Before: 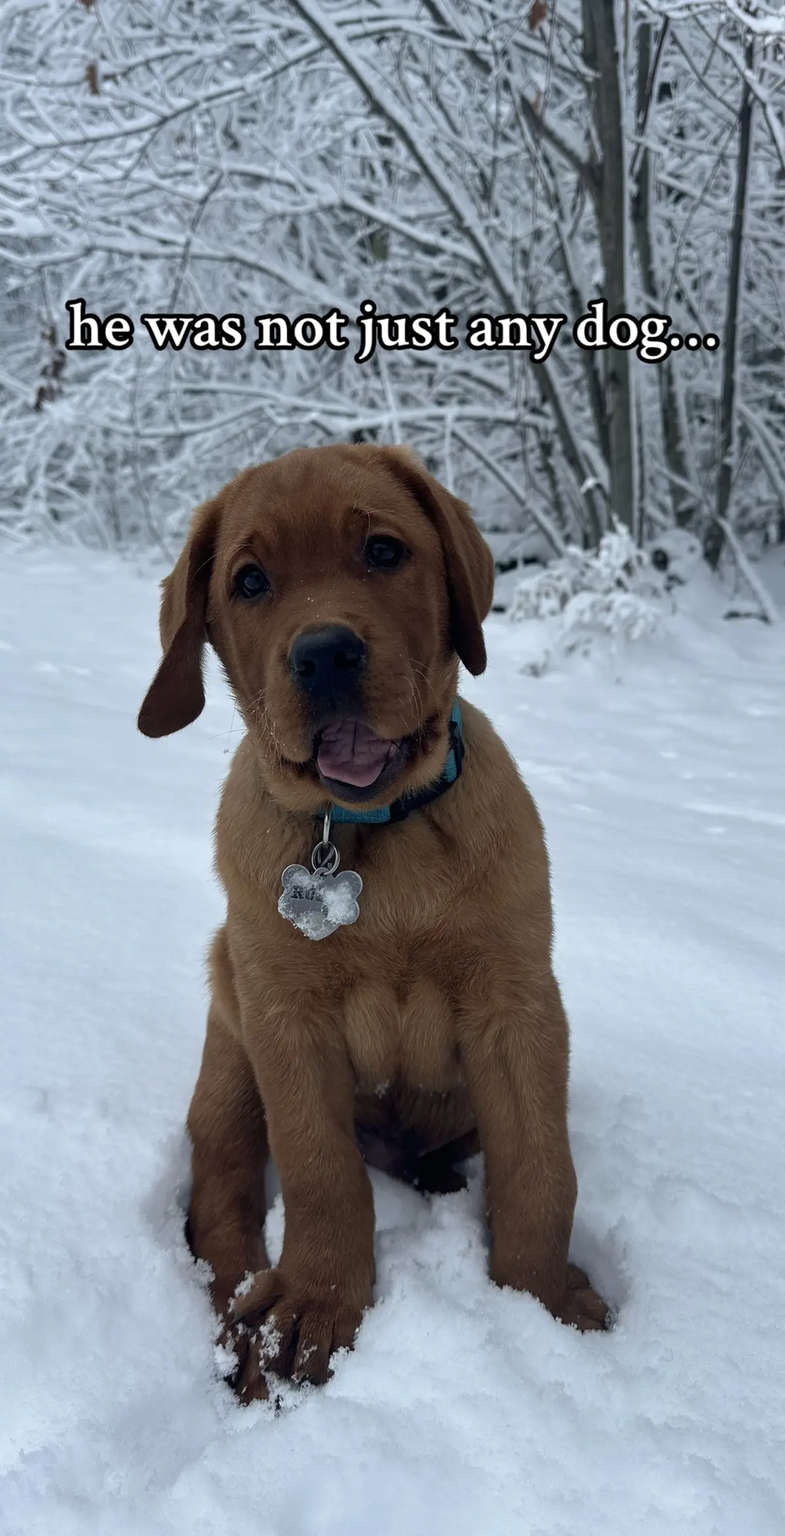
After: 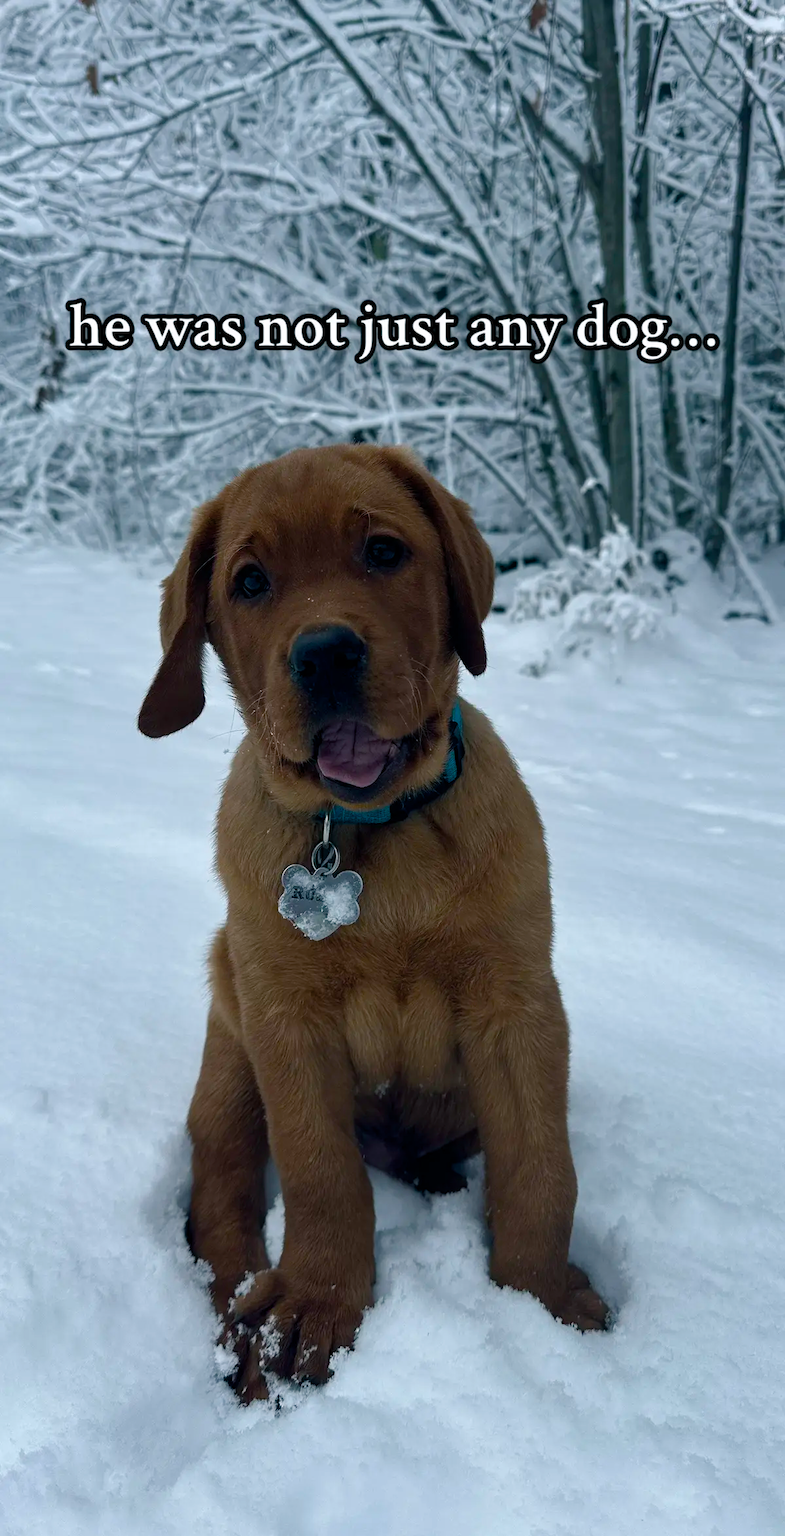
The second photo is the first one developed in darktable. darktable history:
color correction: highlights b* 0.066, saturation 0.81
color balance rgb: power › luminance -7.78%, power › chroma 1.128%, power › hue 215.47°, linear chroma grading › global chroma 13.22%, perceptual saturation grading › global saturation 20%, perceptual saturation grading › highlights -25.127%, perceptual saturation grading › shadows 49.436%
